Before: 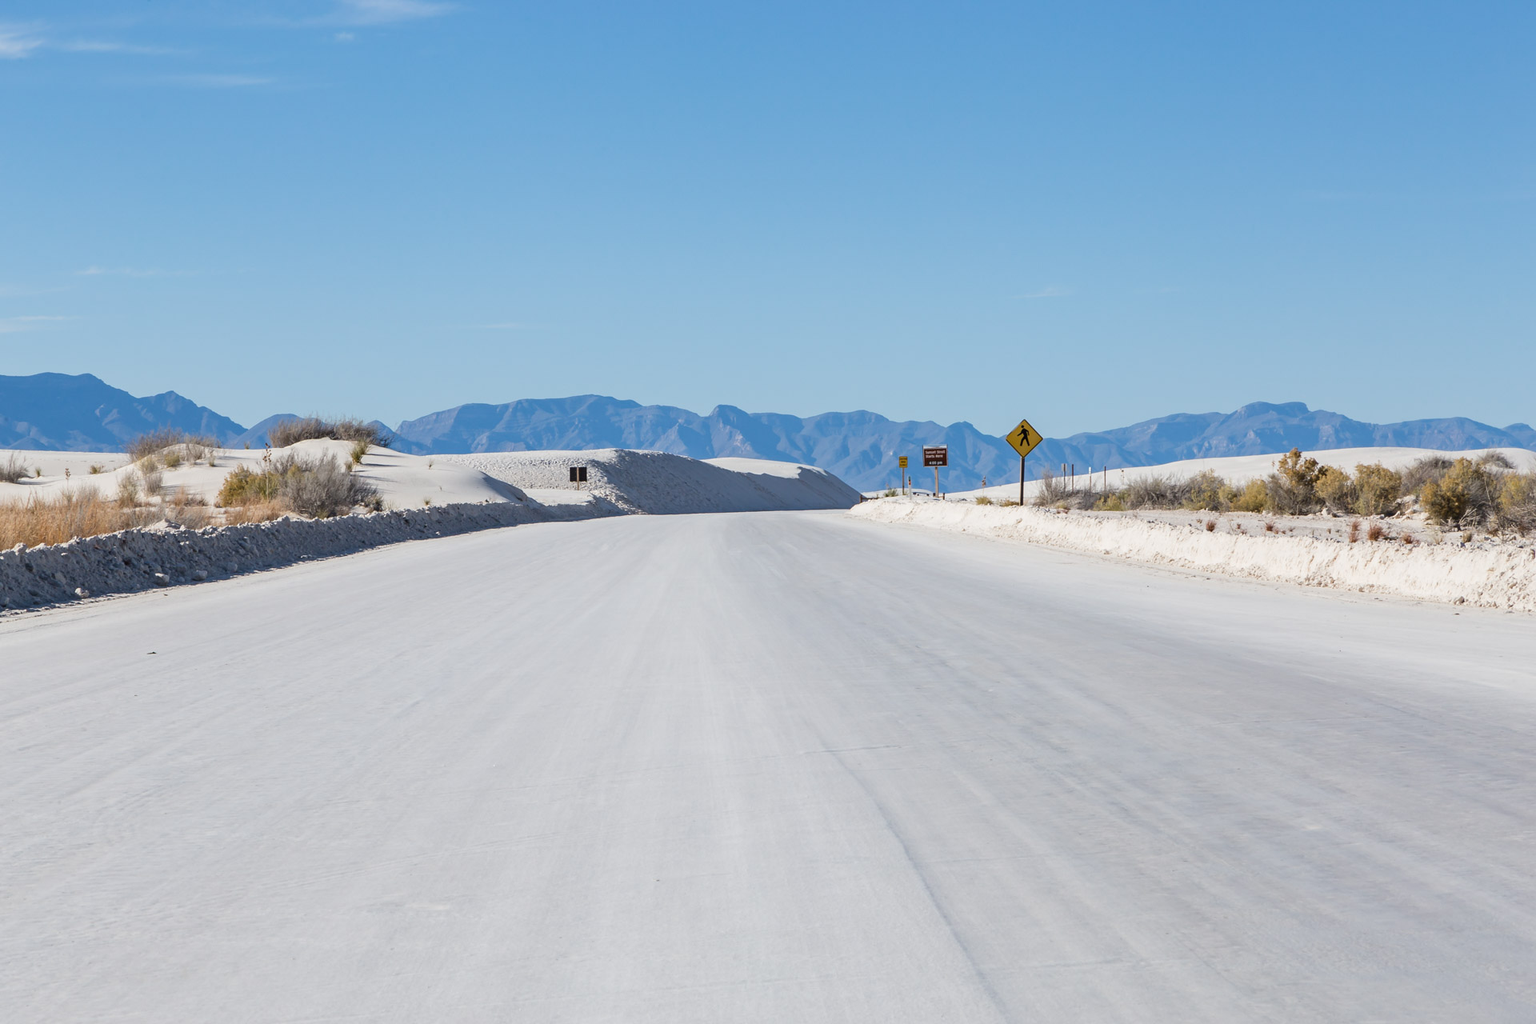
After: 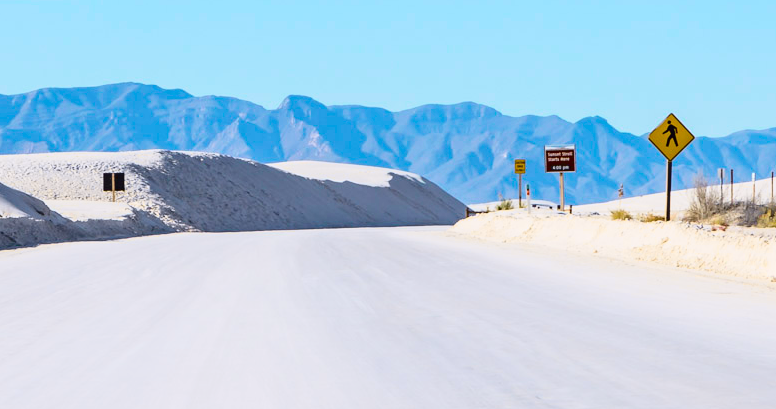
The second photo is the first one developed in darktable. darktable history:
crop: left 31.751%, top 32.172%, right 27.8%, bottom 35.83%
base curve: curves: ch0 [(0, 0) (0.472, 0.508) (1, 1)]
tone curve: curves: ch0 [(0, 0.011) (0.053, 0.026) (0.174, 0.115) (0.398, 0.444) (0.673, 0.775) (0.829, 0.906) (0.991, 0.981)]; ch1 [(0, 0) (0.264, 0.22) (0.407, 0.373) (0.463, 0.457) (0.492, 0.501) (0.512, 0.513) (0.54, 0.543) (0.585, 0.617) (0.659, 0.686) (0.78, 0.8) (1, 1)]; ch2 [(0, 0) (0.438, 0.449) (0.473, 0.469) (0.503, 0.5) (0.523, 0.534) (0.562, 0.591) (0.612, 0.627) (0.701, 0.707) (1, 1)], color space Lab, independent channels, preserve colors none
color balance rgb: linear chroma grading › global chroma 15%, perceptual saturation grading › global saturation 30%
